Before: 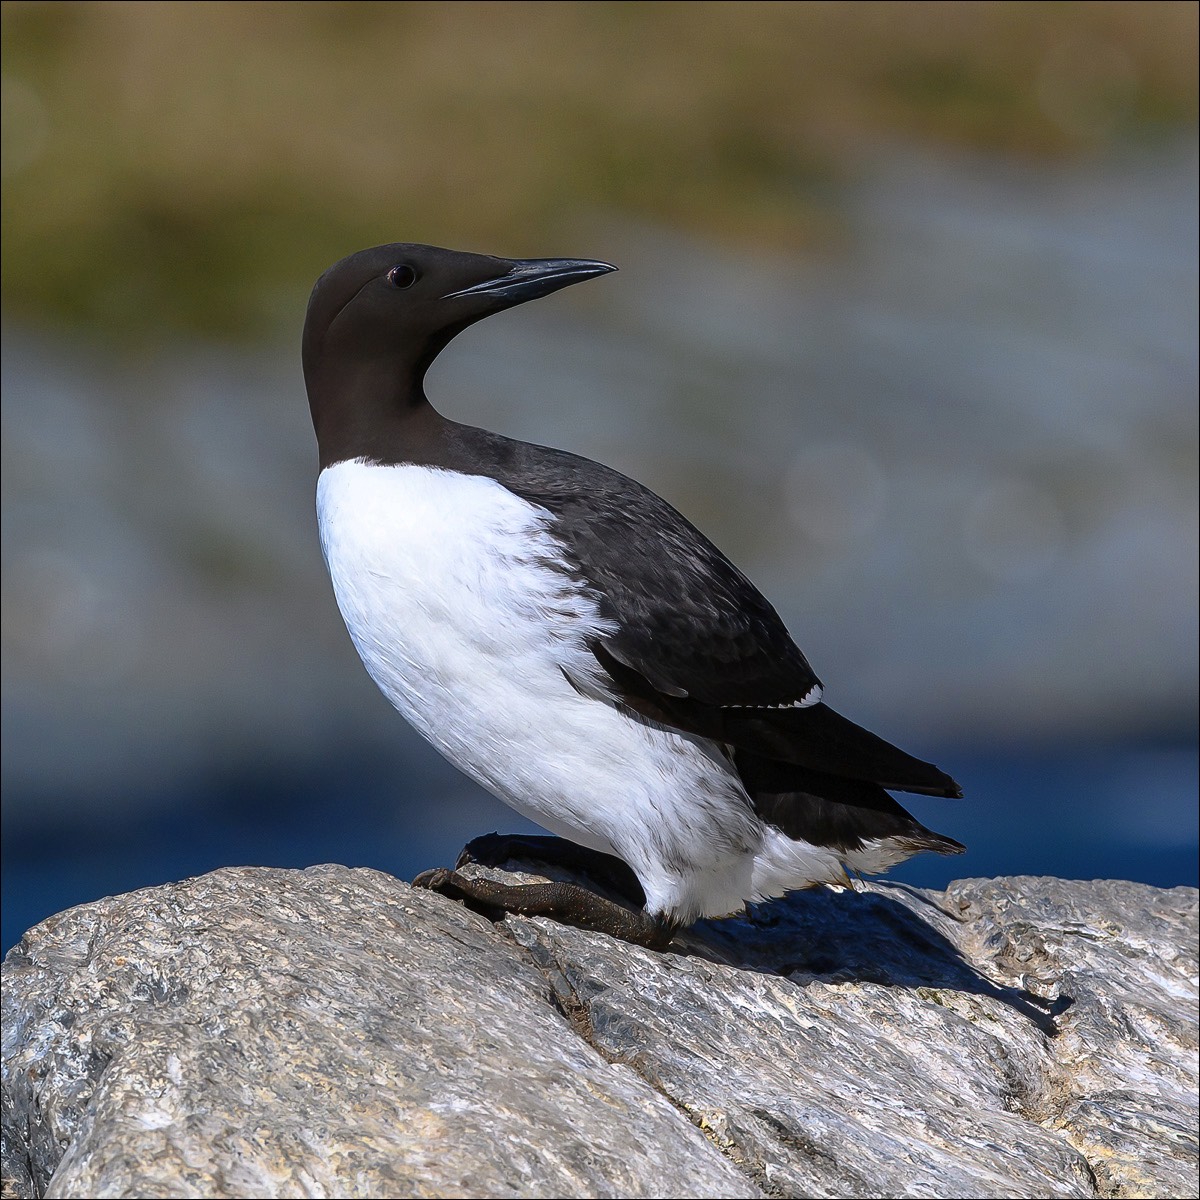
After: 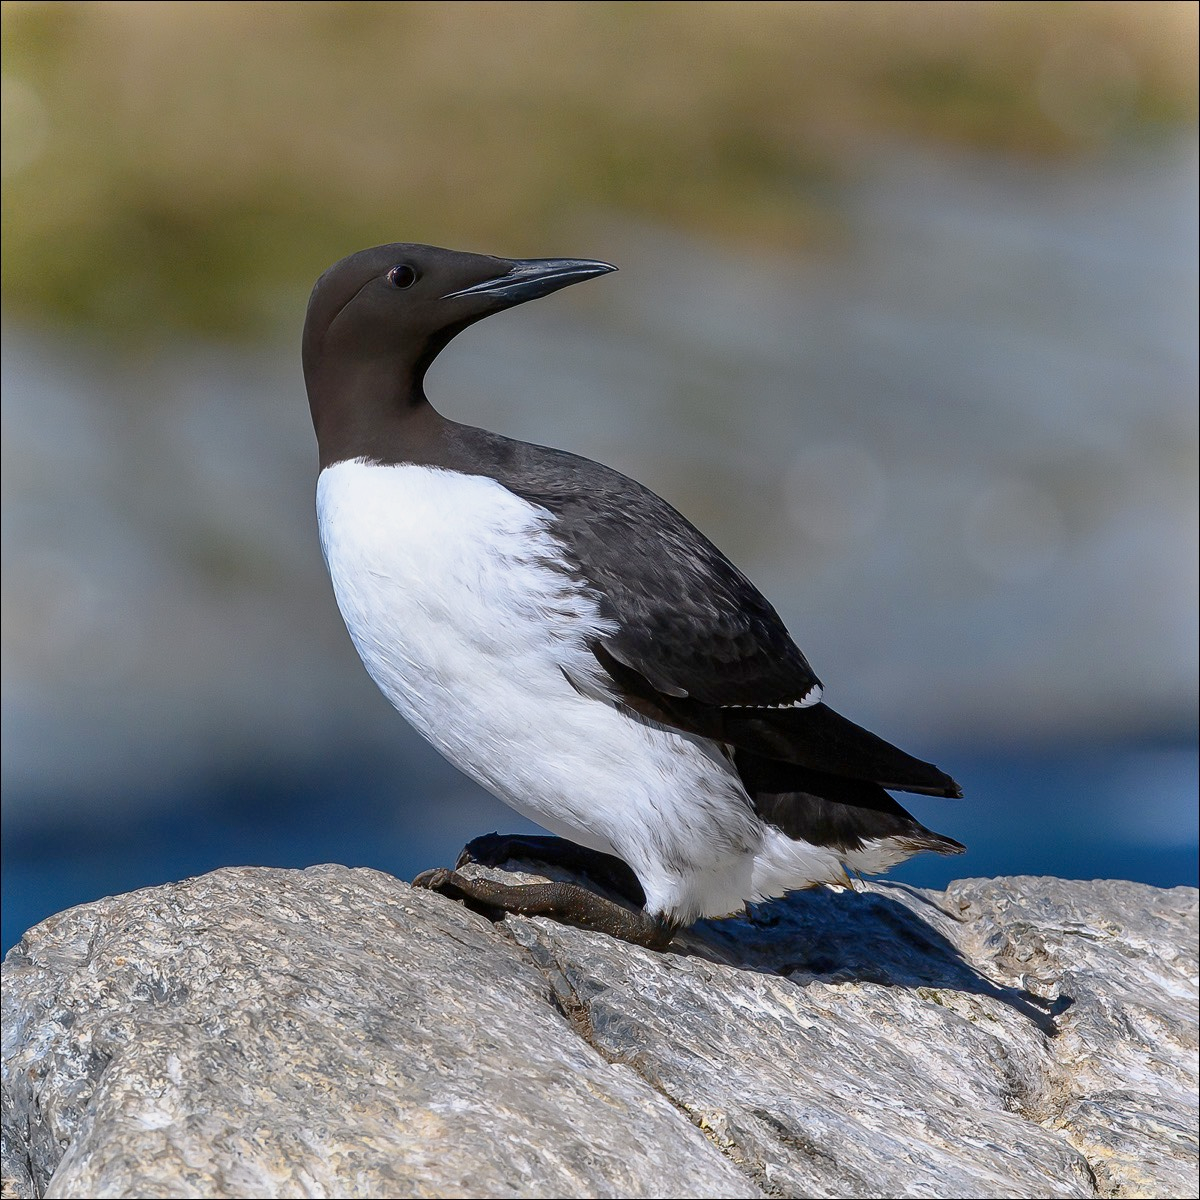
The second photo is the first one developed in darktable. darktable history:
shadows and highlights: white point adjustment -3.8, highlights -63.39, soften with gaussian
